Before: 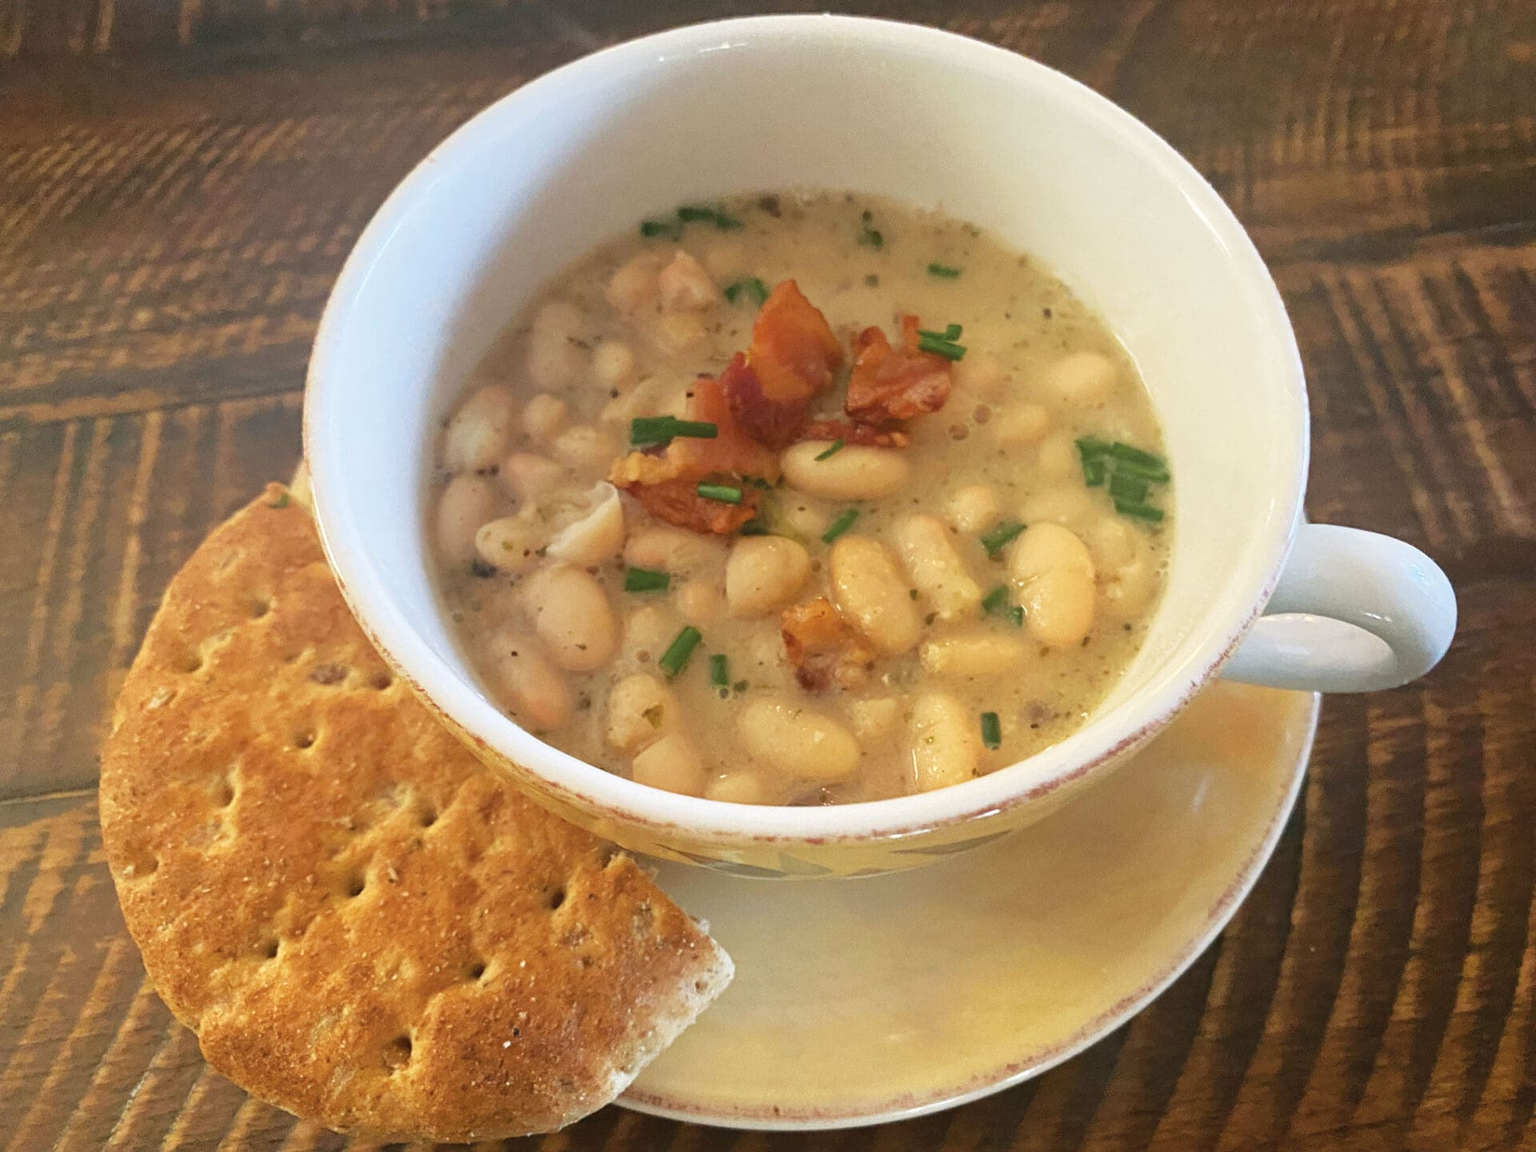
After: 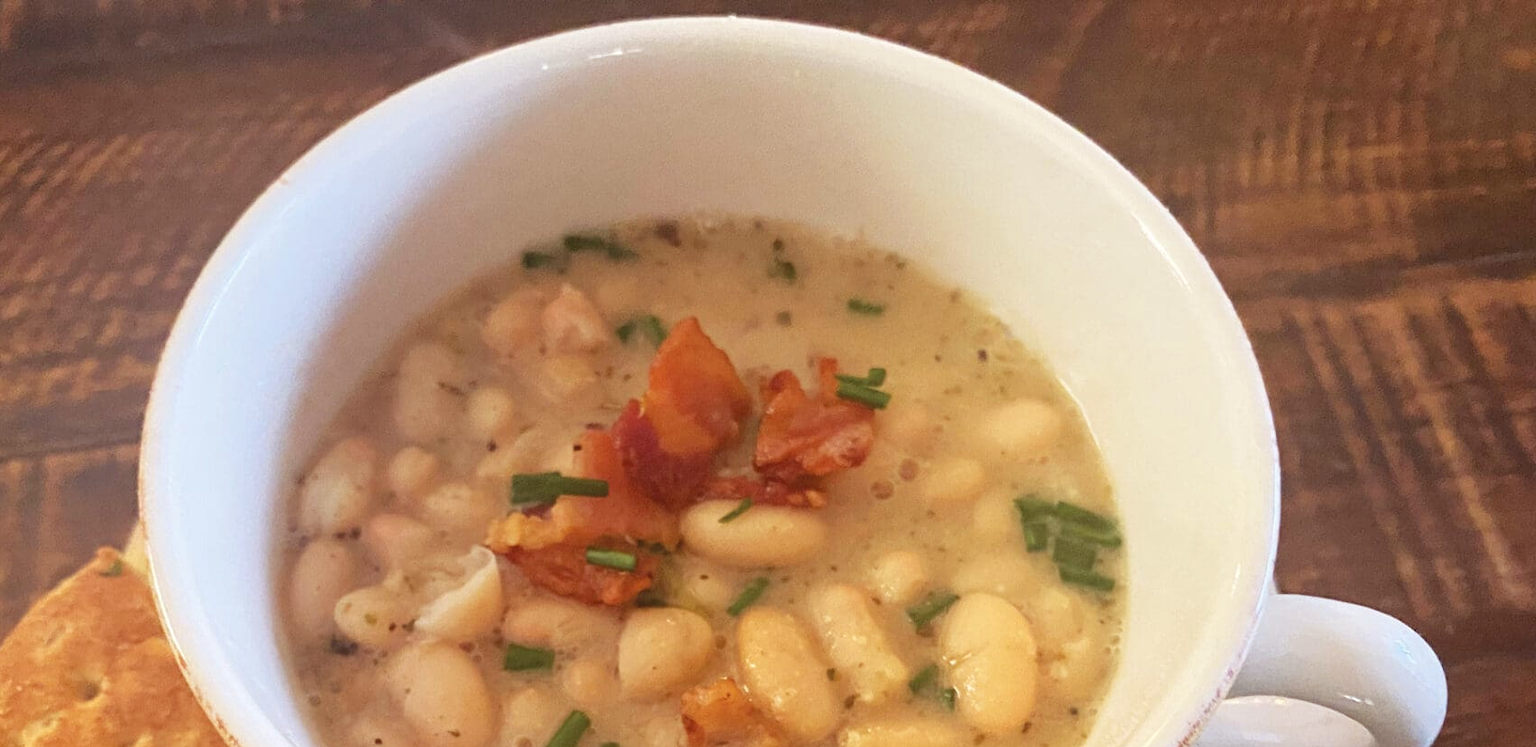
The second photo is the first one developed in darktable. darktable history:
rgb levels: mode RGB, independent channels, levels [[0, 0.474, 1], [0, 0.5, 1], [0, 0.5, 1]]
crop and rotate: left 11.812%, bottom 42.776%
